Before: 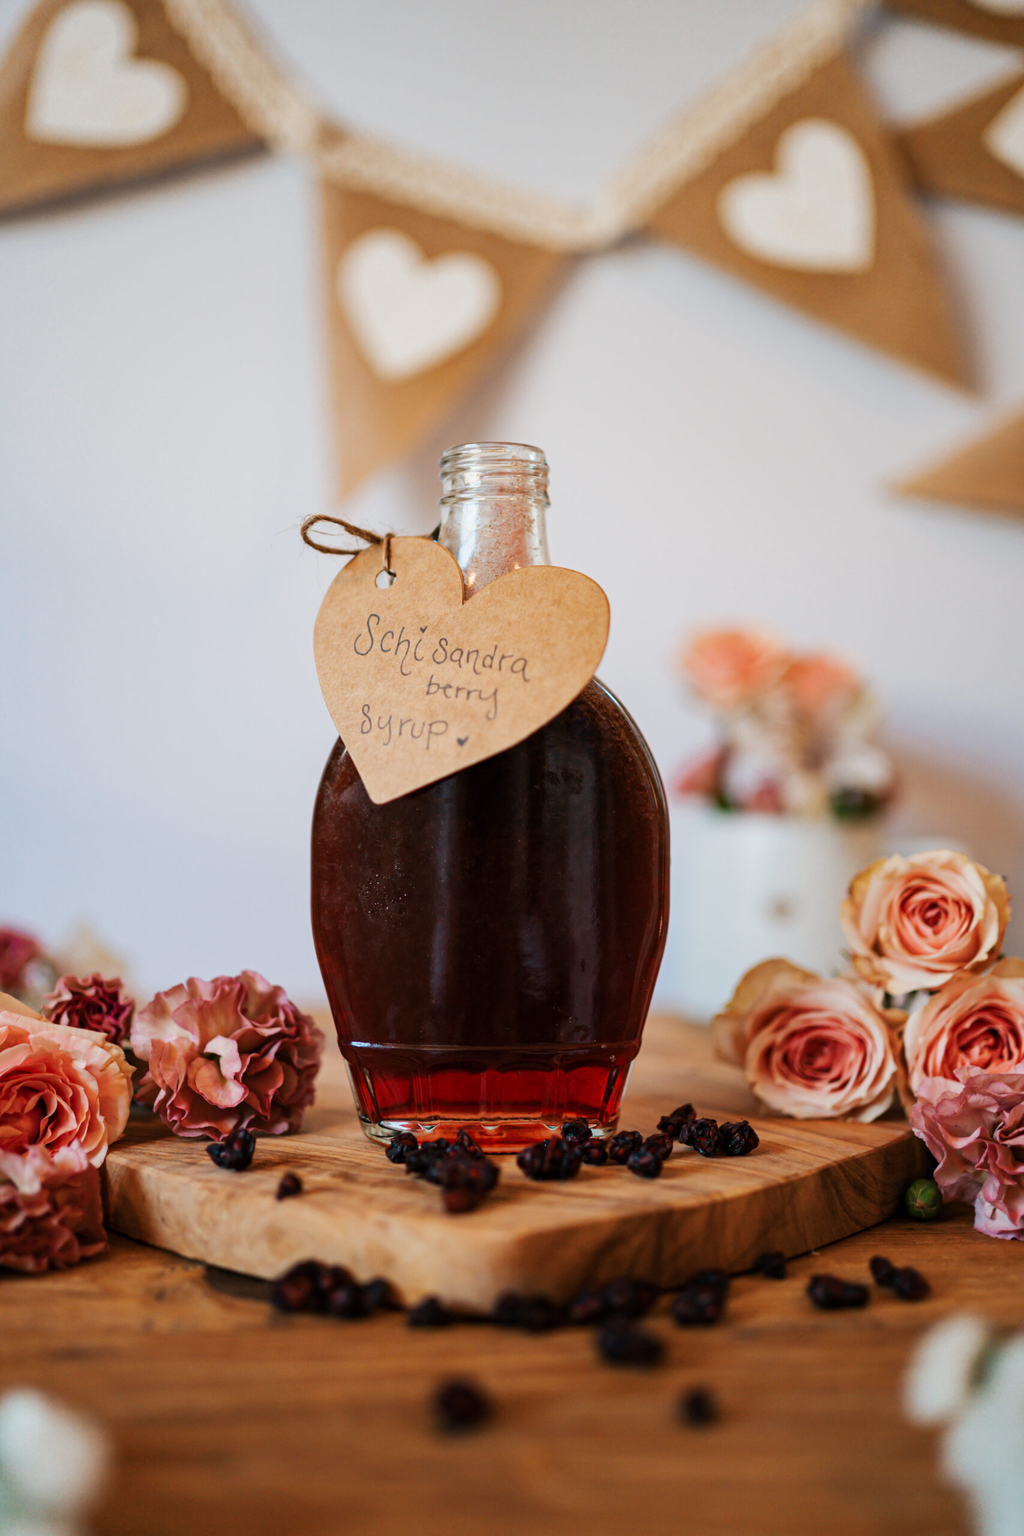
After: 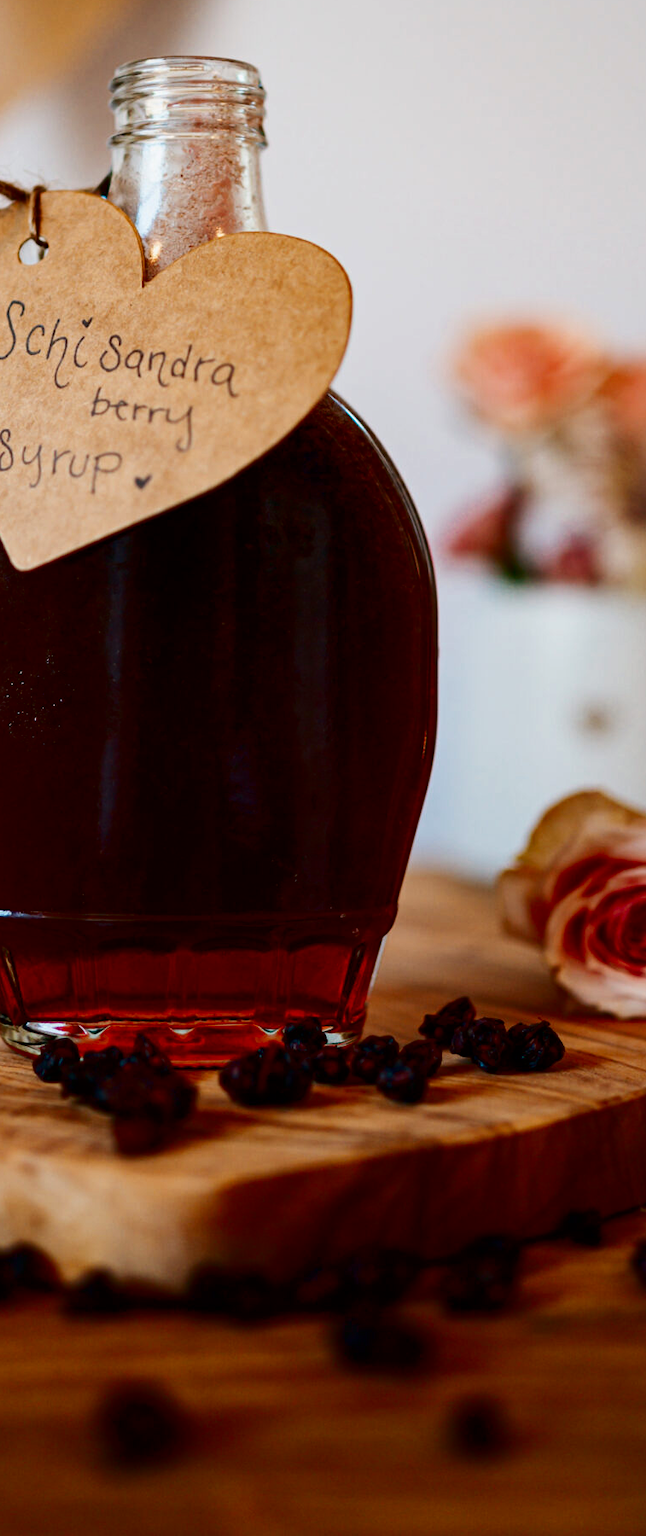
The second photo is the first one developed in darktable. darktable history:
vibrance: on, module defaults
crop: left 35.432%, top 26.233%, right 20.145%, bottom 3.432%
contrast brightness saturation: contrast 0.19, brightness -0.24, saturation 0.11
